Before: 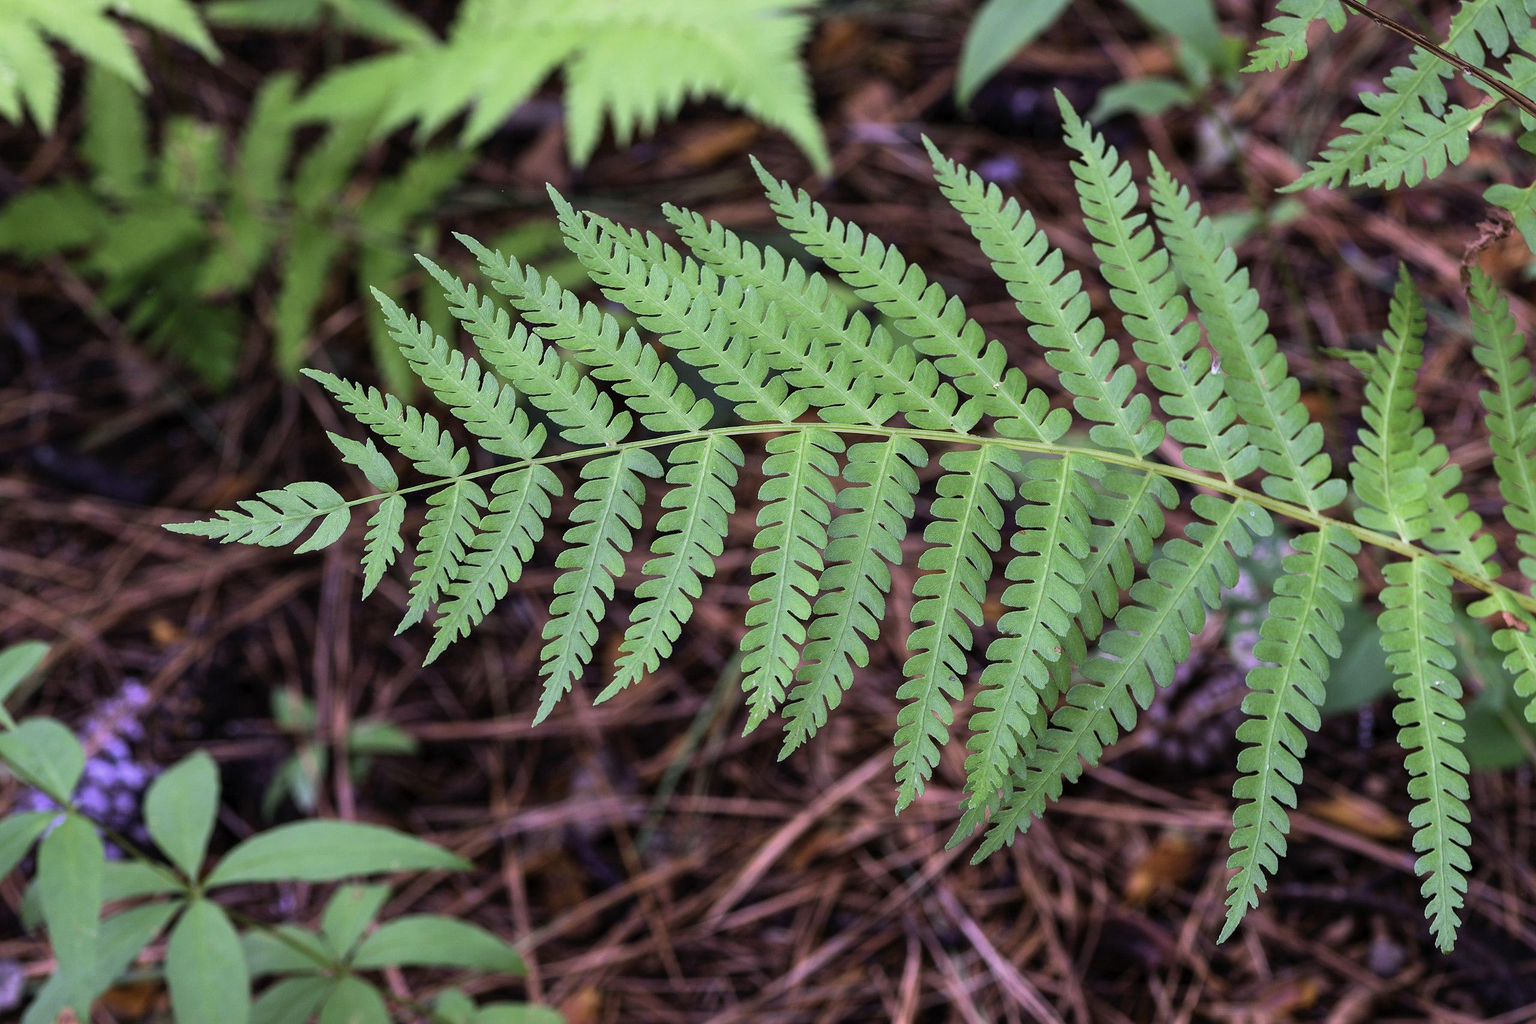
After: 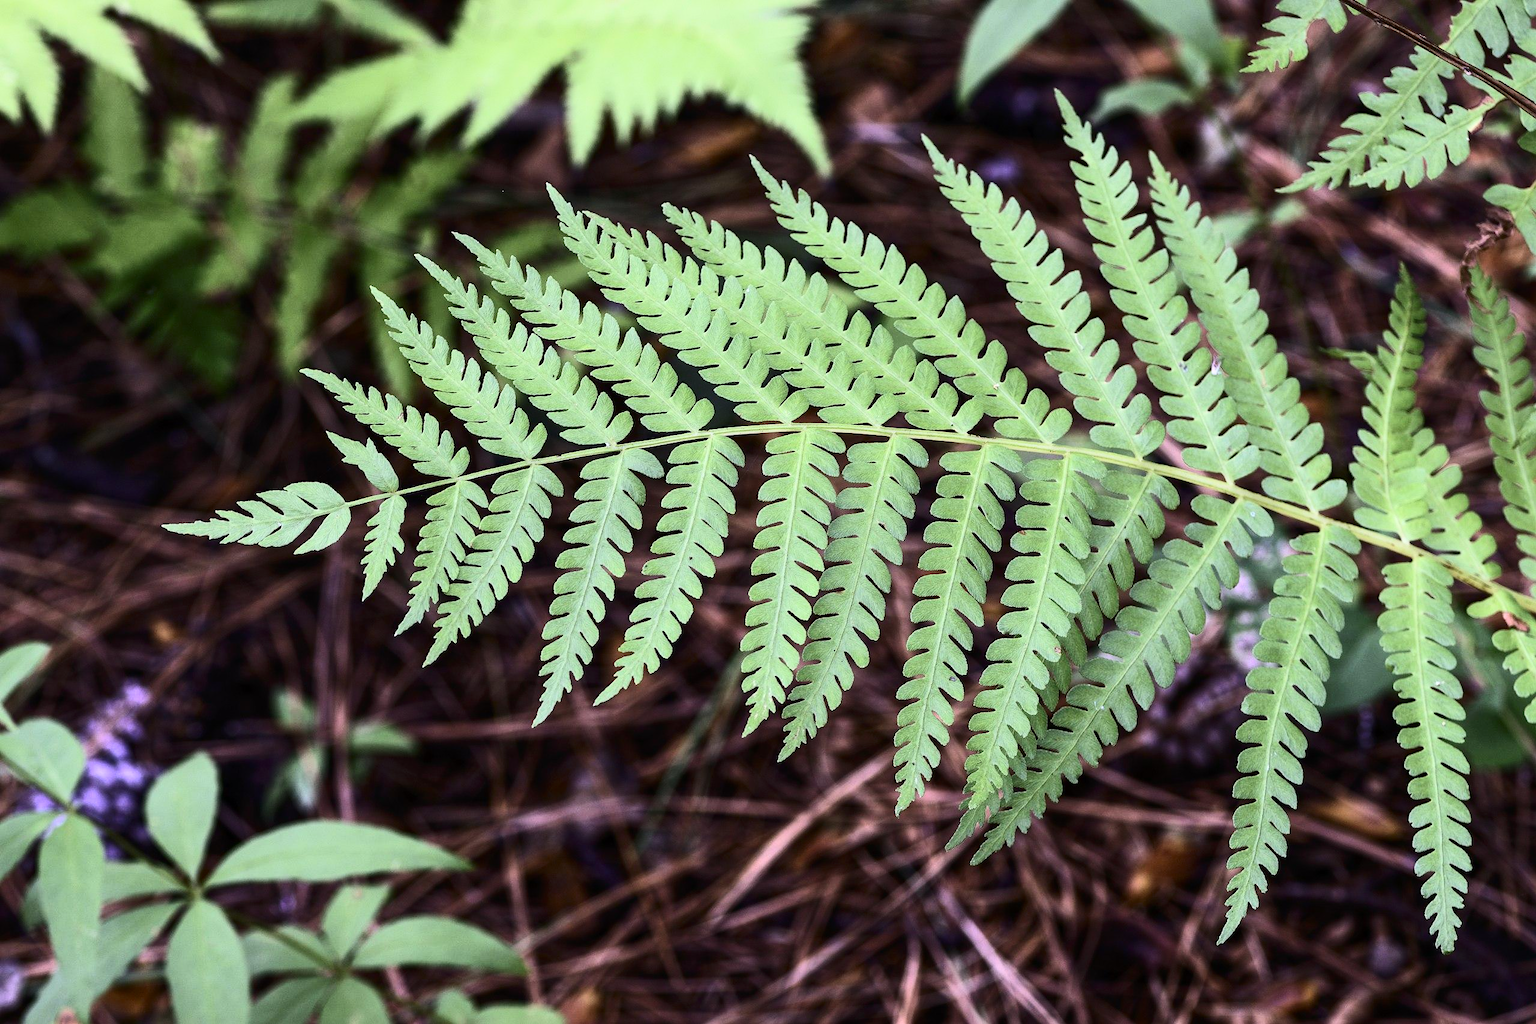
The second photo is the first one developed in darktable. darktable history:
contrast brightness saturation: contrast 0.384, brightness 0.1
